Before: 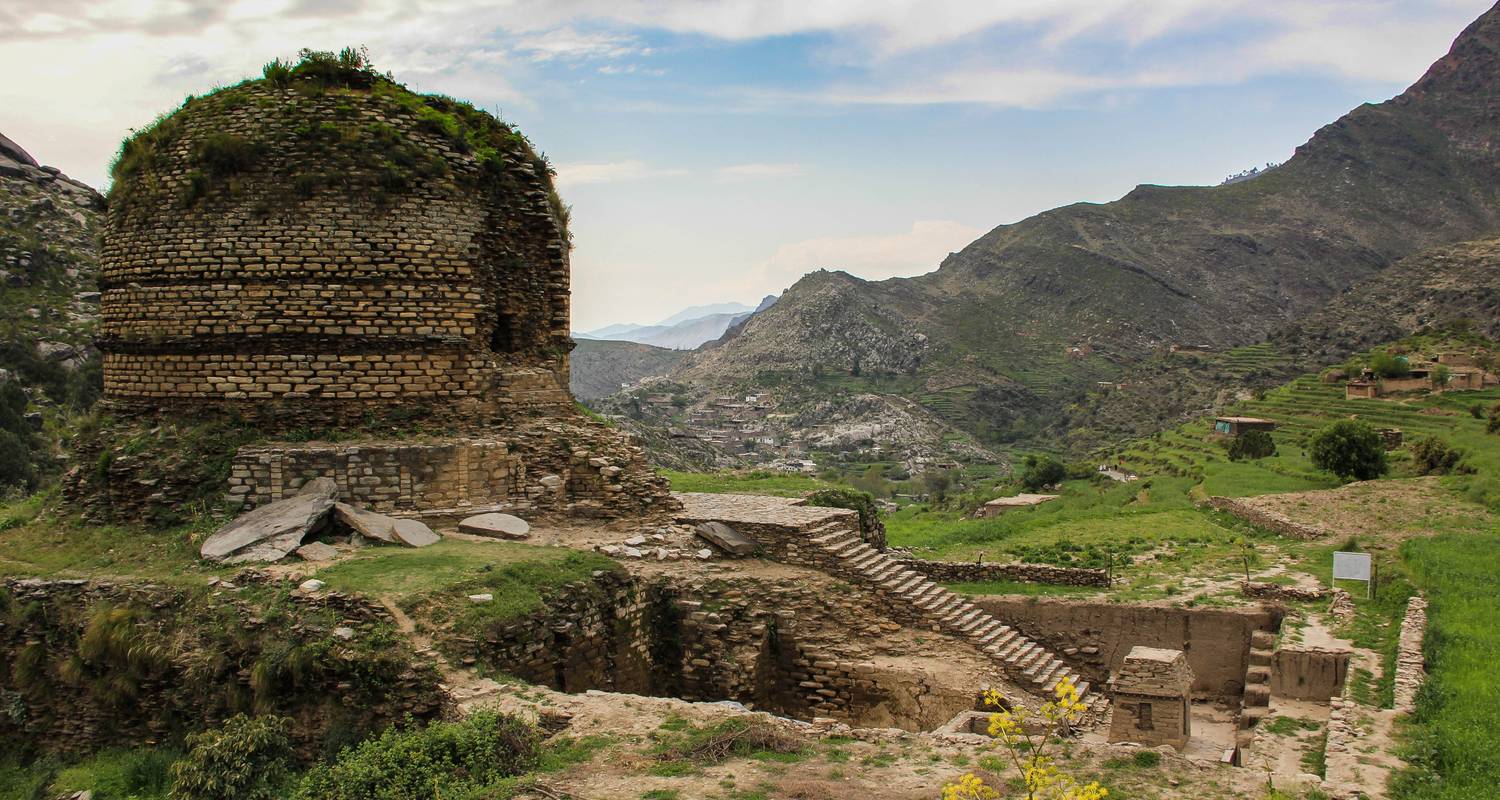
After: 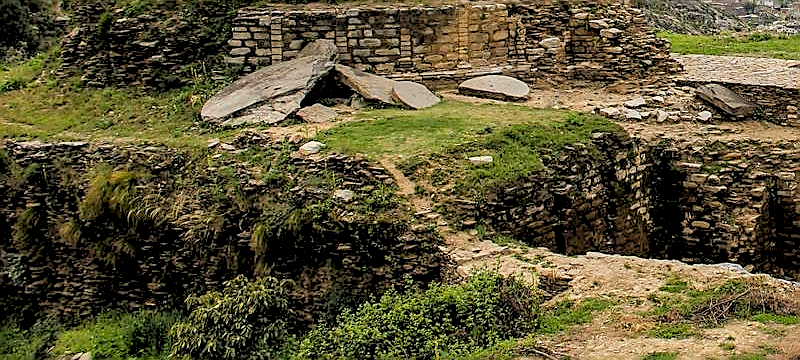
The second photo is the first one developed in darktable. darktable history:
crop and rotate: top 54.778%, right 46.61%, bottom 0.159%
sharpen: radius 1.4, amount 1.25, threshold 0.7
rgb levels: preserve colors sum RGB, levels [[0.038, 0.433, 0.934], [0, 0.5, 1], [0, 0.5, 1]]
color balance: output saturation 110%
levels: levels [0, 0.476, 0.951]
local contrast: highlights 25%, shadows 75%, midtone range 0.75
